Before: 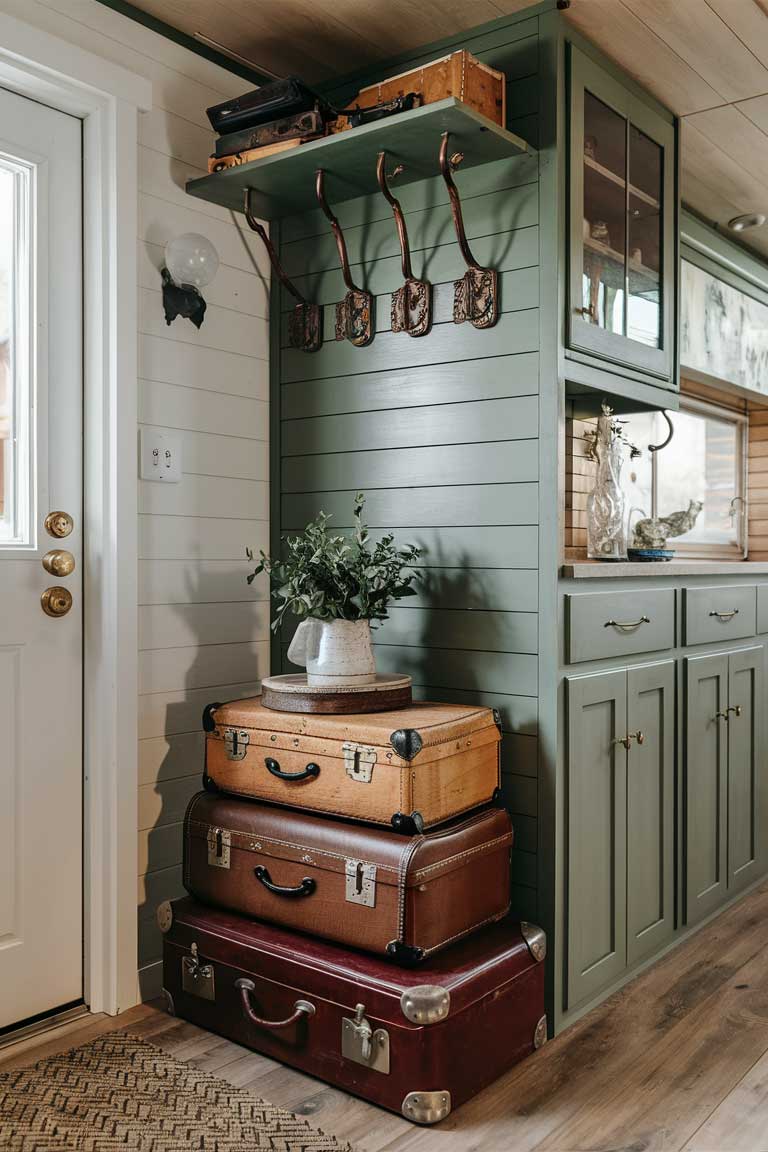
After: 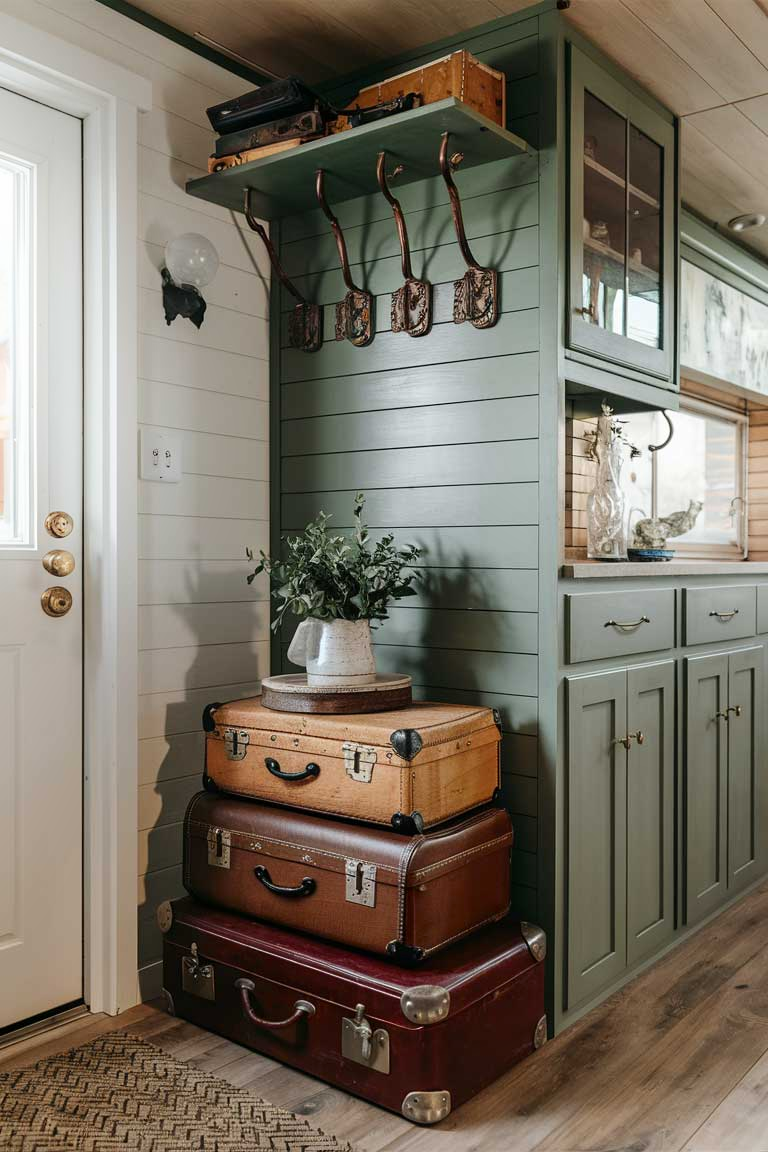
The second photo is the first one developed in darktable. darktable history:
shadows and highlights: shadows -54.95, highlights 84.56, soften with gaussian
